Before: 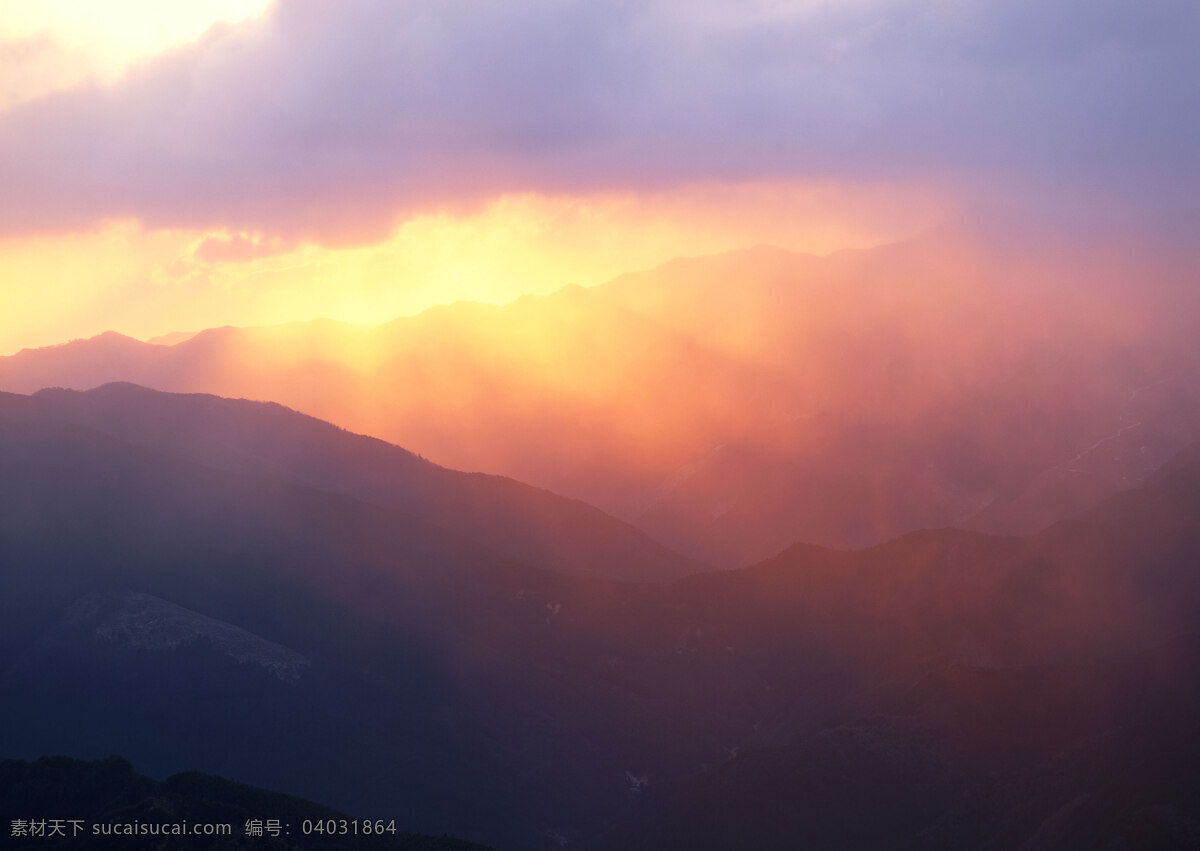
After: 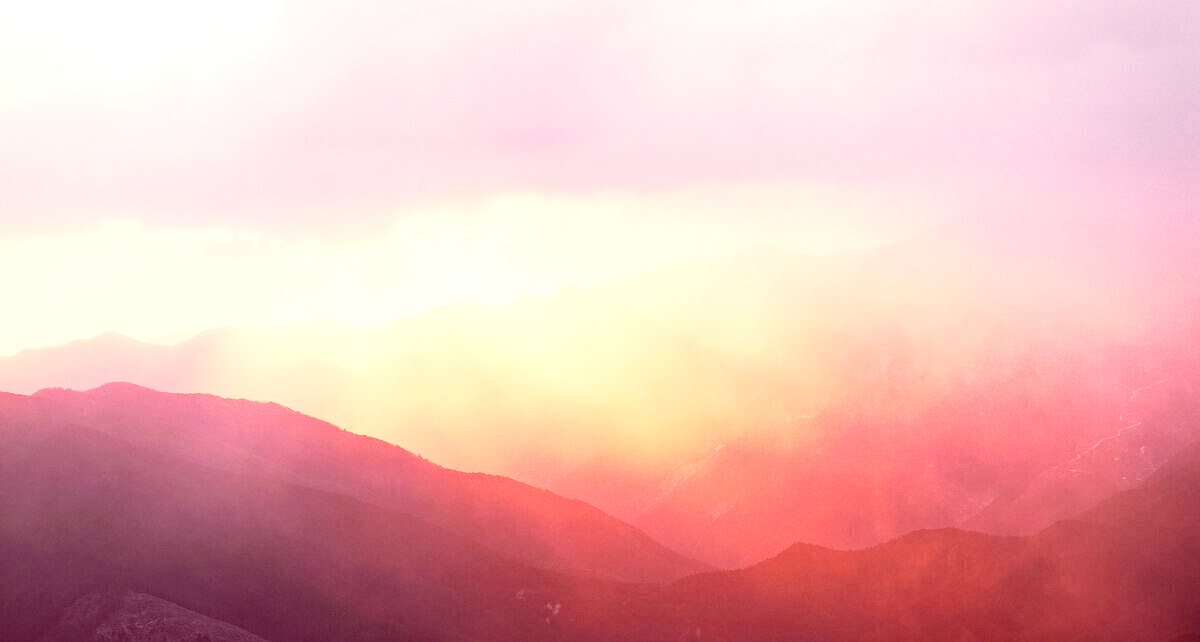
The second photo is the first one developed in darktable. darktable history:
crop: bottom 24.551%
contrast equalizer: y [[0.6 ×6], [0.55 ×6], [0 ×6], [0 ×6], [0 ×6]], mix 0.284
exposure: exposure 1 EV, compensate highlight preservation false
base curve: curves: ch0 [(0, 0) (0.005, 0.002) (0.193, 0.295) (0.399, 0.664) (0.75, 0.928) (1, 1)], preserve colors none
color correction: highlights a* 9.55, highlights b* 8.53, shadows a* 39.51, shadows b* 39.6, saturation 0.795
haze removal: compatibility mode true, adaptive false
